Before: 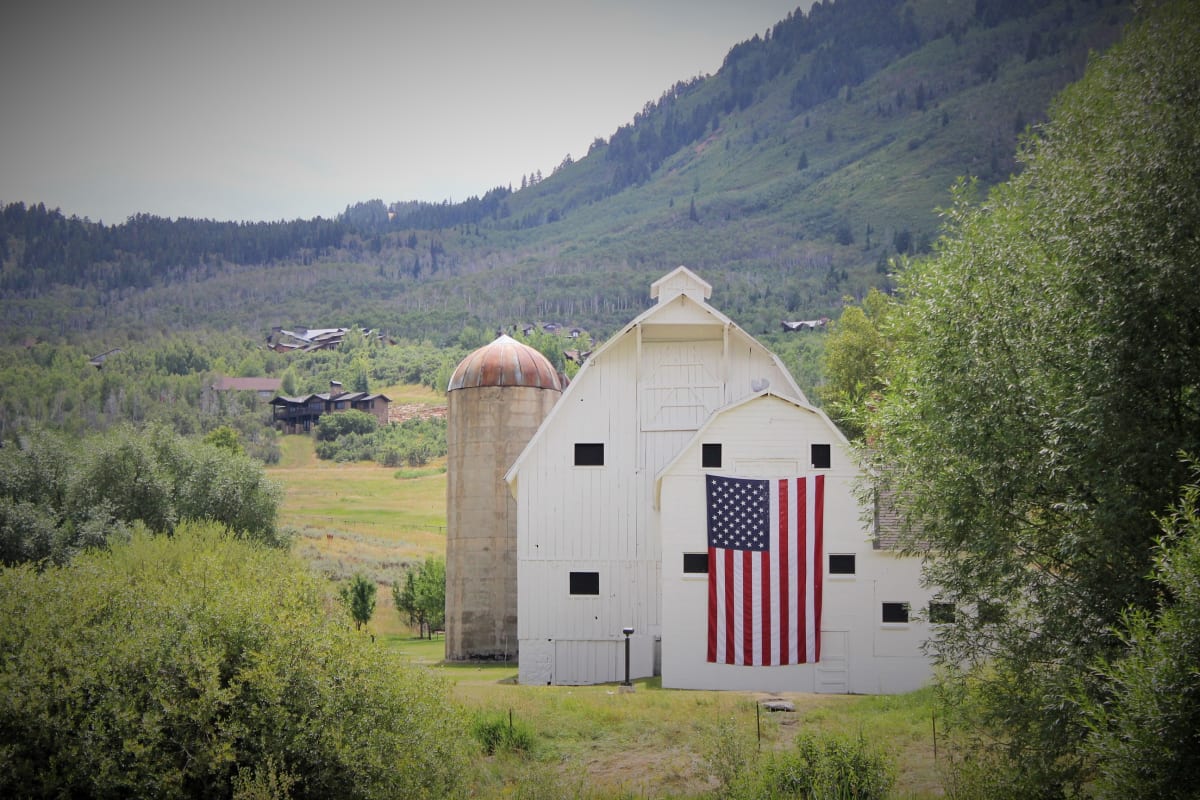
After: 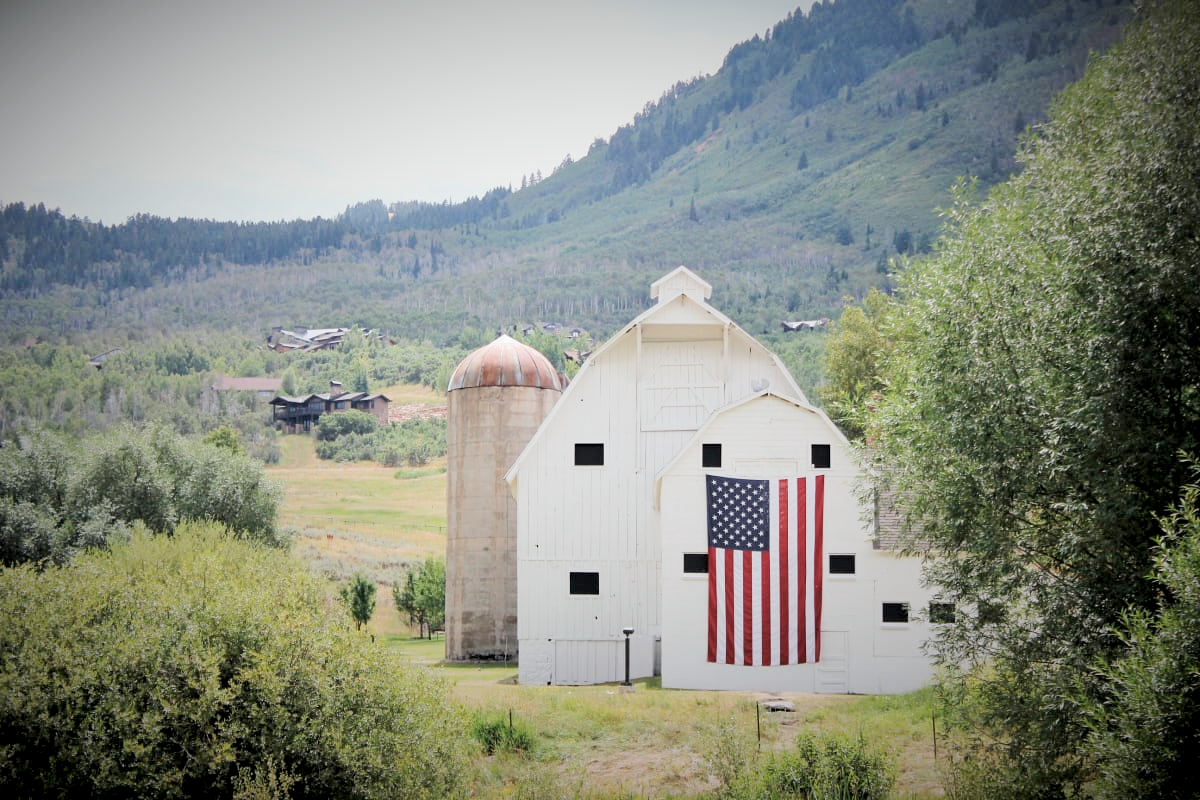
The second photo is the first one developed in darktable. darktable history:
tone curve: curves: ch0 [(0, 0) (0.003, 0.003) (0.011, 0.014) (0.025, 0.031) (0.044, 0.055) (0.069, 0.086) (0.1, 0.124) (0.136, 0.168) (0.177, 0.22) (0.224, 0.278) (0.277, 0.344) (0.335, 0.426) (0.399, 0.515) (0.468, 0.597) (0.543, 0.672) (0.623, 0.746) (0.709, 0.815) (0.801, 0.881) (0.898, 0.939) (1, 1)], preserve colors none
color look up table: target L [61.78, 42.8, 31.91, 100, 80.69, 61.46, 57.56, 50.79, 42.93, 44.91, 37.06, 26.64, 71.04, 58.9, 50.92, 49, 35.24, 25.32, 23.83, 8.1, 62.04, 47.07, 42.45, 26.98, 0 ×25], target a [-14.55, -28.26, -6.985, -0.001, 0.155, 20.01, 18.49, 34.58, -0.215, 42.44, 42.16, 12.09, -0.905, -0.454, 3.547, 41.11, -0.814, 18.34, 2.397, -0.042, -27.69, -25.74, -6.425, -0.549, 0 ×25], target b [43.59, 21.98, 15.91, 0.014, 0.748, 50.62, 12.64, 38.85, 0.069, 14.53, 21.59, 12.8, 0.042, -0.648, -18.36, -9.378, -32.7, -11.09, -32.78, 0.011, -4.415, -21.5, -19.85, -0.466, 0 ×25], num patches 24
